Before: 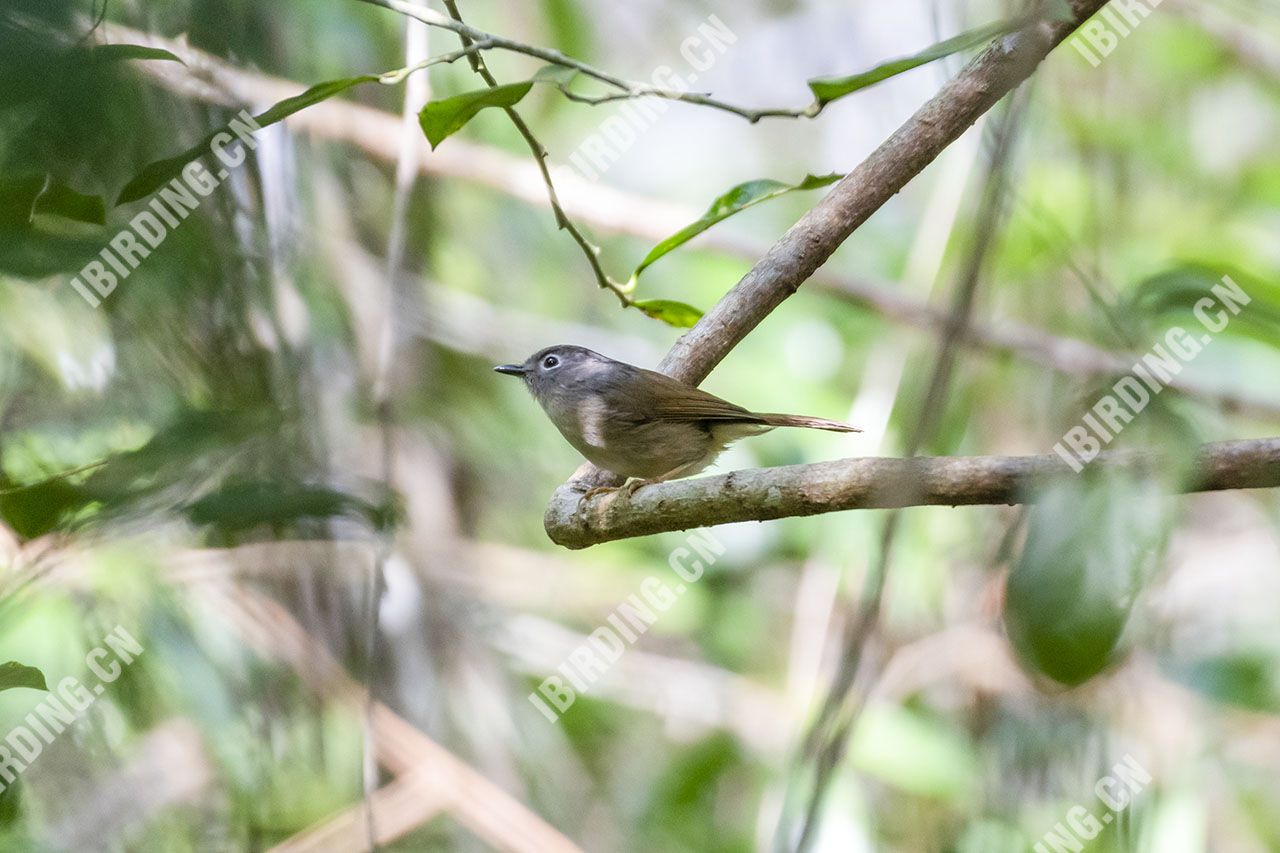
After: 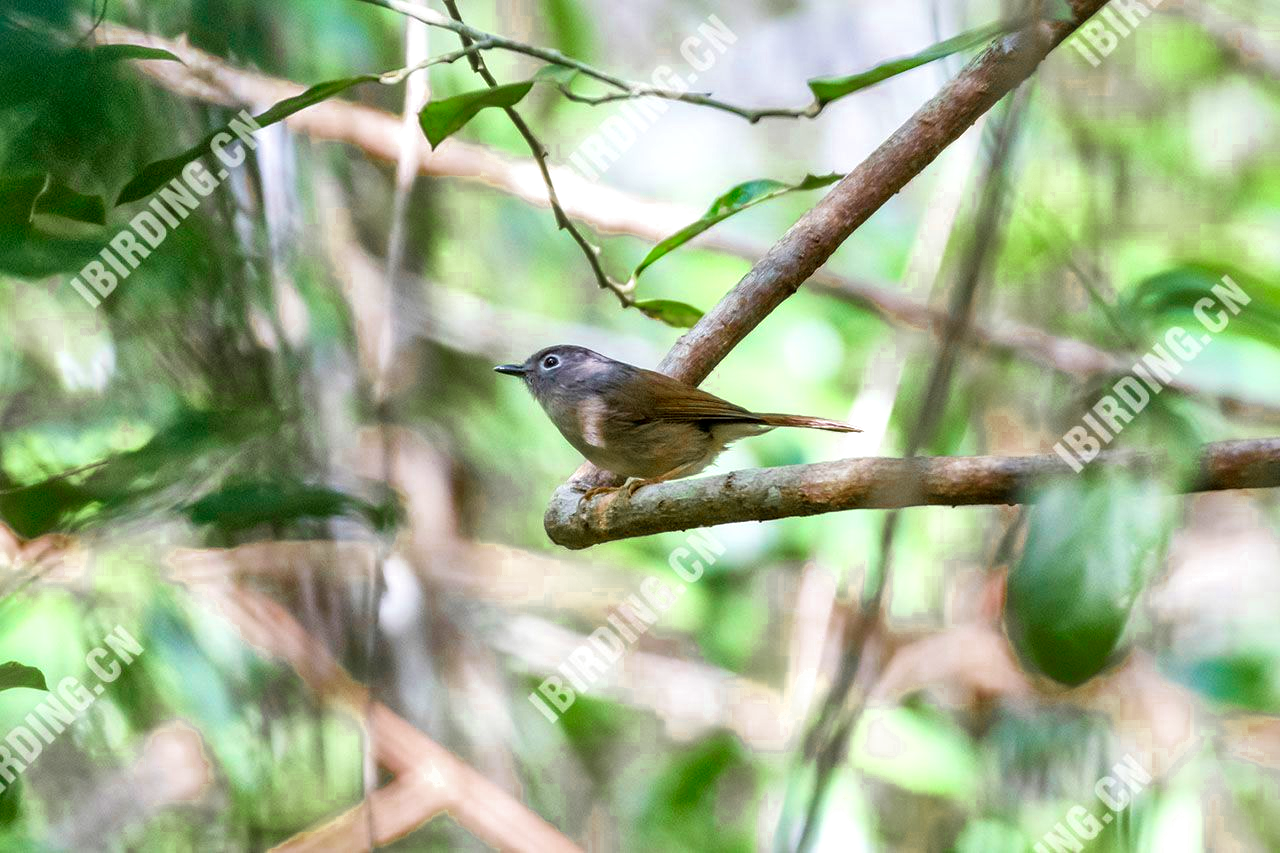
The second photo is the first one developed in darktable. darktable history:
color zones: curves: ch0 [(0.11, 0.396) (0.195, 0.36) (0.25, 0.5) (0.303, 0.412) (0.357, 0.544) (0.75, 0.5) (0.967, 0.328)]; ch1 [(0, 0.468) (0.112, 0.512) (0.202, 0.6) (0.25, 0.5) (0.307, 0.352) (0.357, 0.544) (0.75, 0.5) (0.963, 0.524)], mix 23.96%
velvia: on, module defaults
local contrast: mode bilateral grid, contrast 19, coarseness 51, detail 149%, midtone range 0.2
